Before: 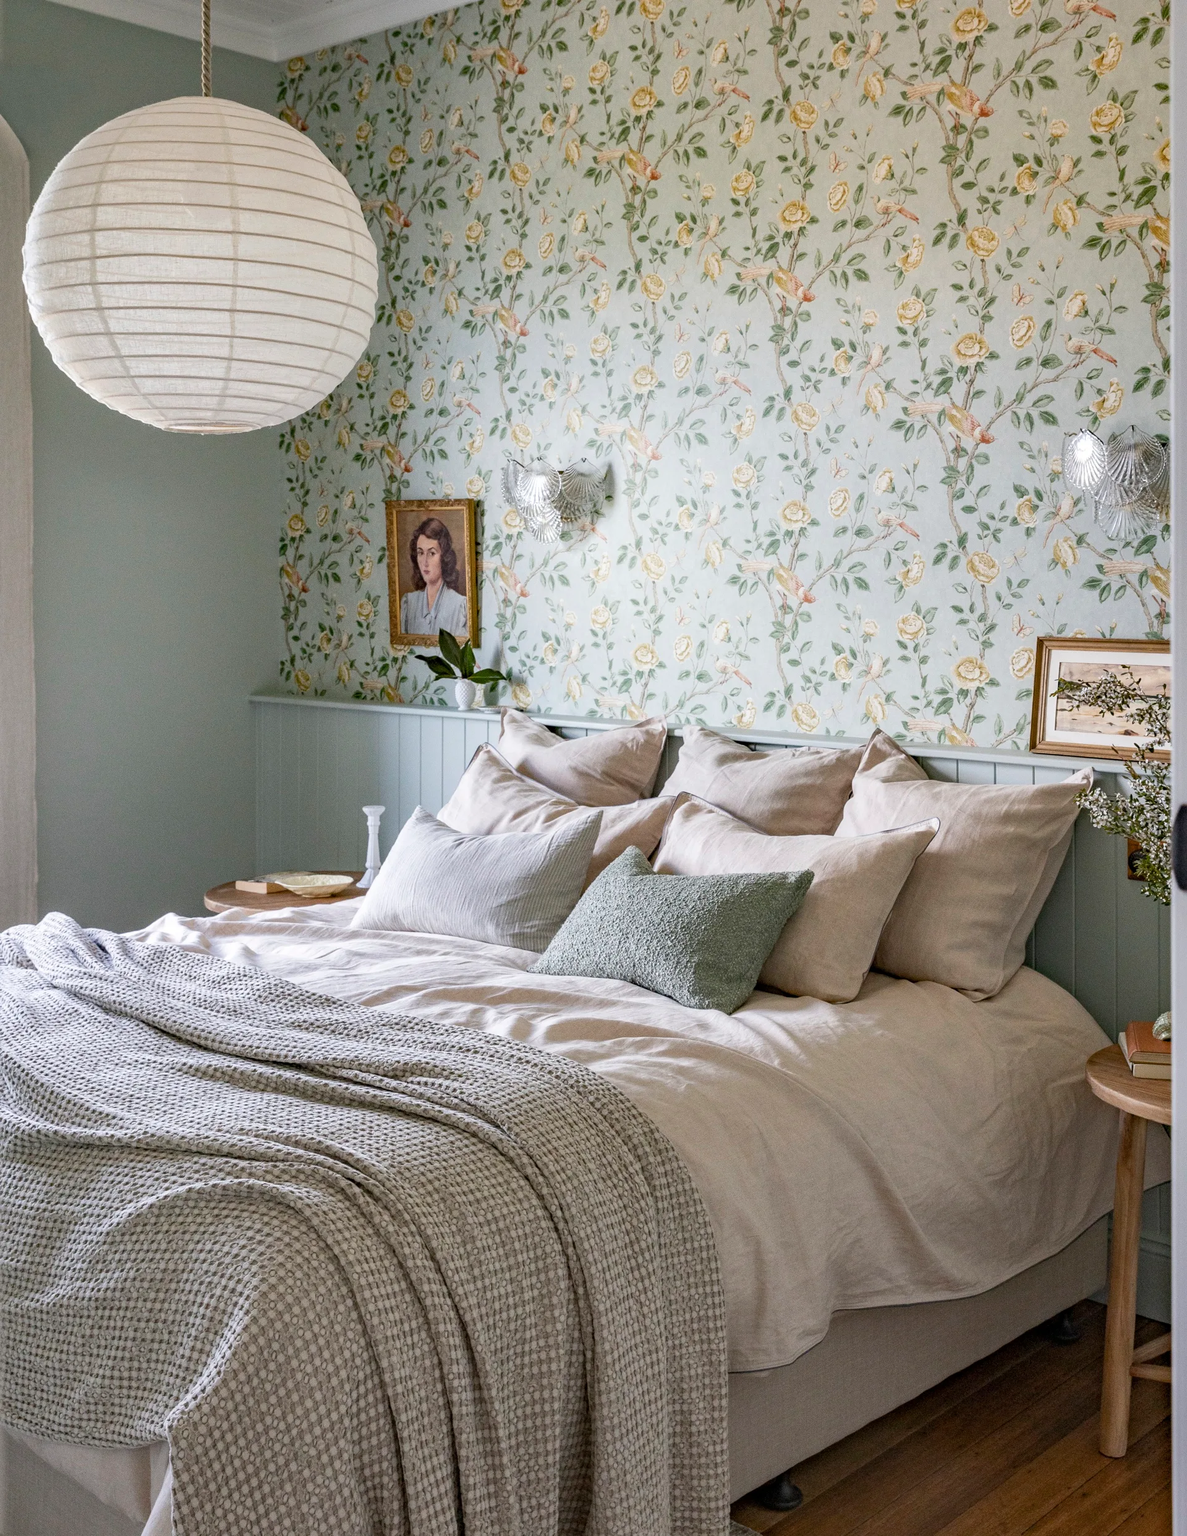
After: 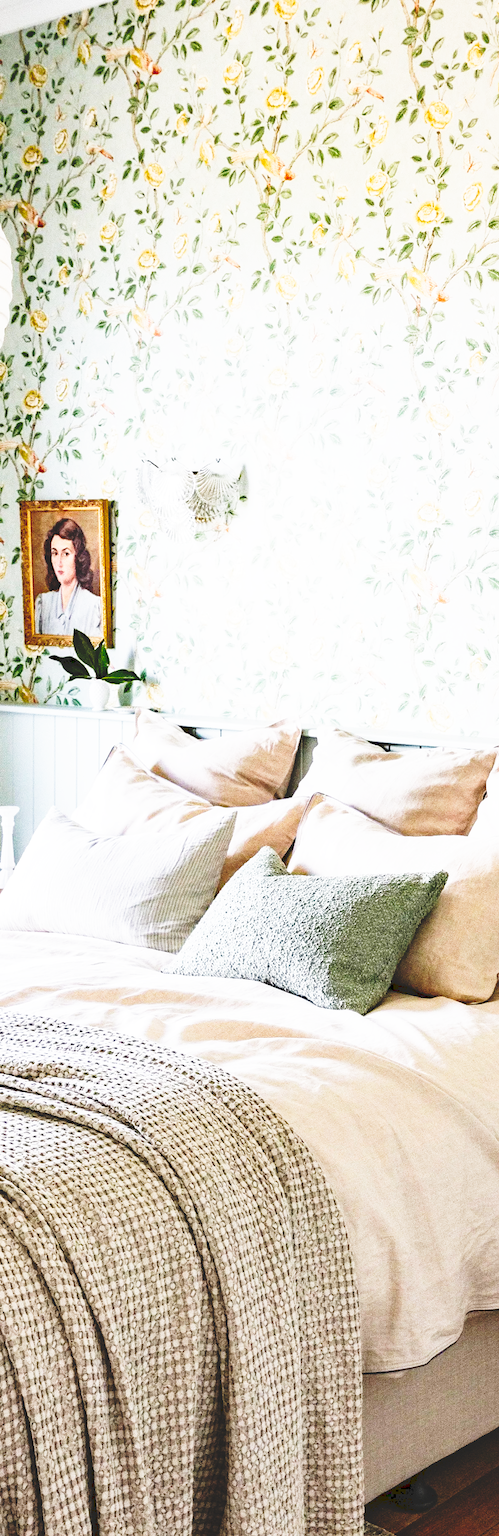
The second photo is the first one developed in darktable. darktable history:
crop: left 30.866%, right 27.045%
tone curve: curves: ch0 [(0, 0) (0.003, 0.142) (0.011, 0.142) (0.025, 0.147) (0.044, 0.147) (0.069, 0.152) (0.1, 0.16) (0.136, 0.172) (0.177, 0.193) (0.224, 0.221) (0.277, 0.264) (0.335, 0.322) (0.399, 0.399) (0.468, 0.49) (0.543, 0.593) (0.623, 0.723) (0.709, 0.841) (0.801, 0.925) (0.898, 0.976) (1, 1)], preserve colors none
base curve: curves: ch0 [(0, 0) (0.032, 0.037) (0.105, 0.228) (0.435, 0.76) (0.856, 0.983) (1, 1)], preserve colors none
